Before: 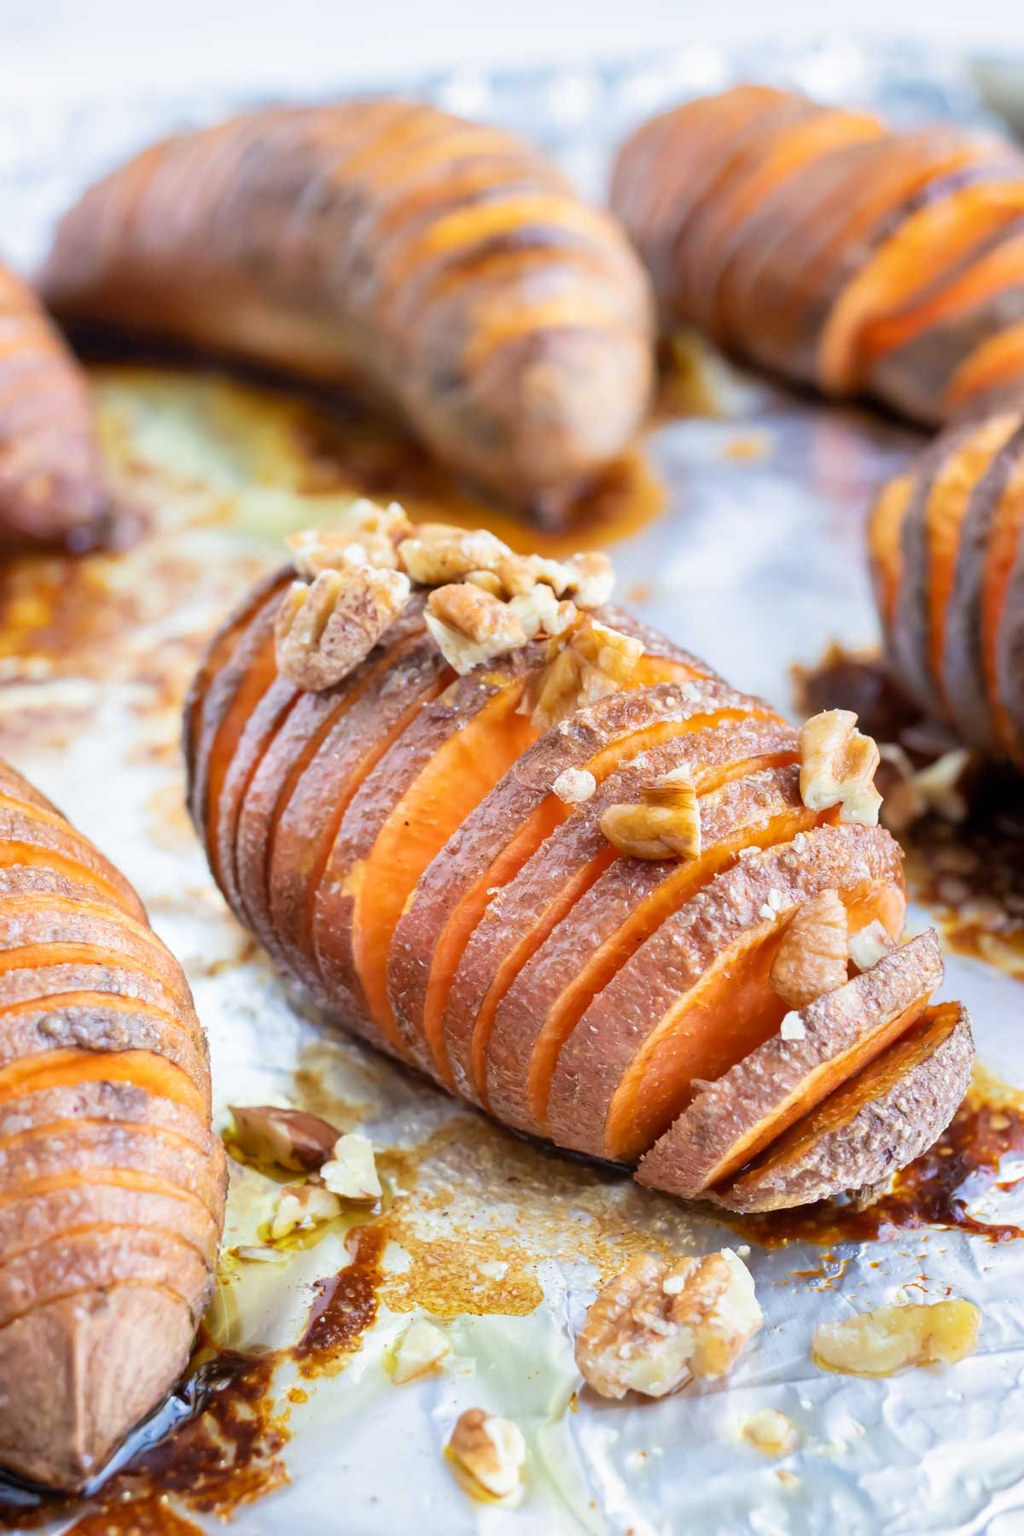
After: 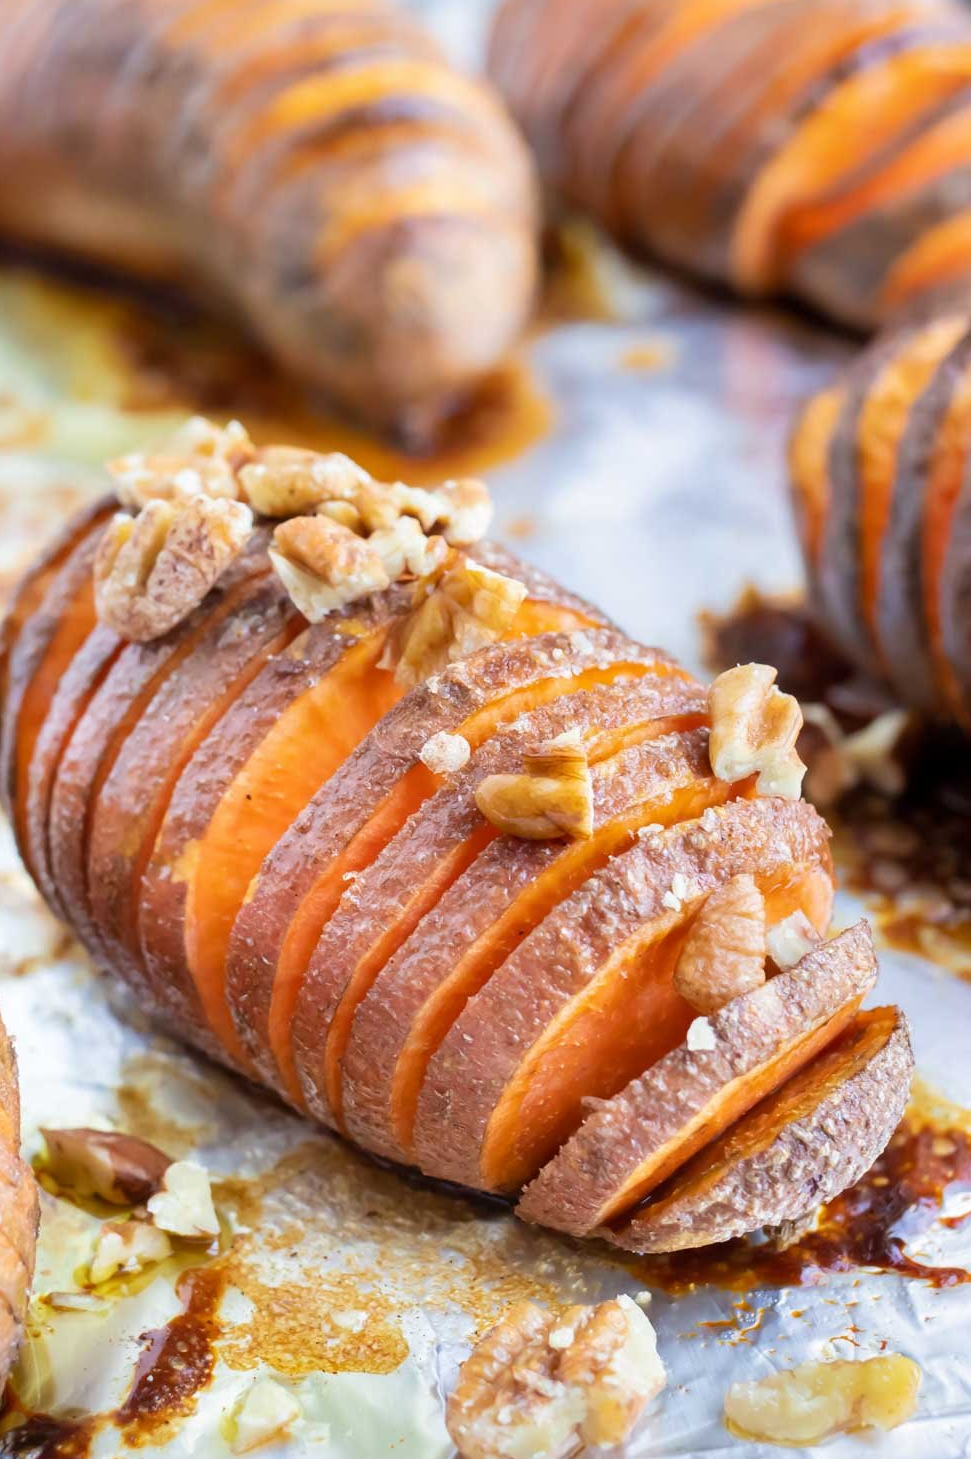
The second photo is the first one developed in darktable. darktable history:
crop: left 19.053%, top 9.351%, right 0.001%, bottom 9.567%
tone equalizer: edges refinement/feathering 500, mask exposure compensation -1.57 EV, preserve details no
